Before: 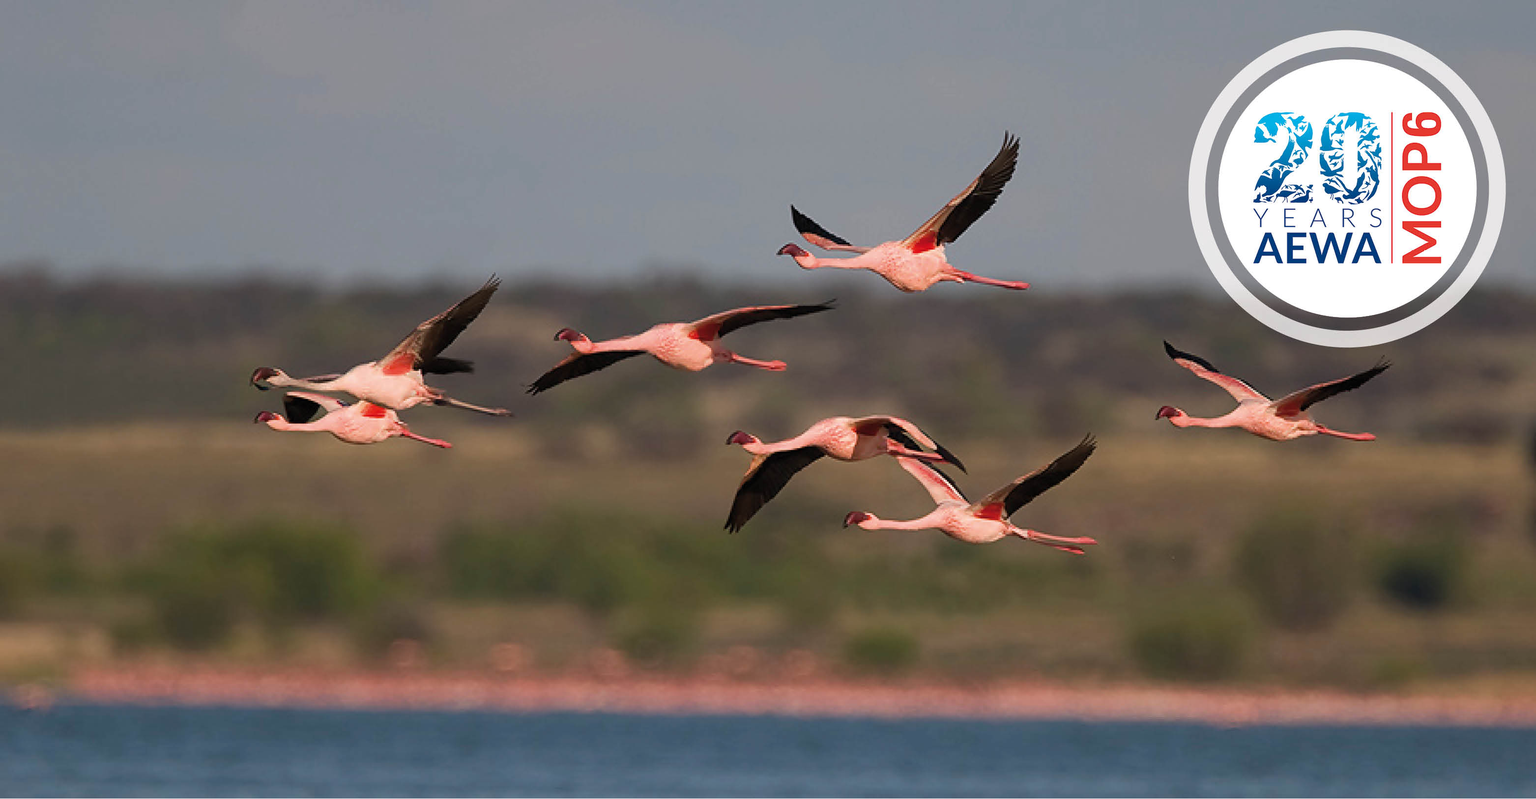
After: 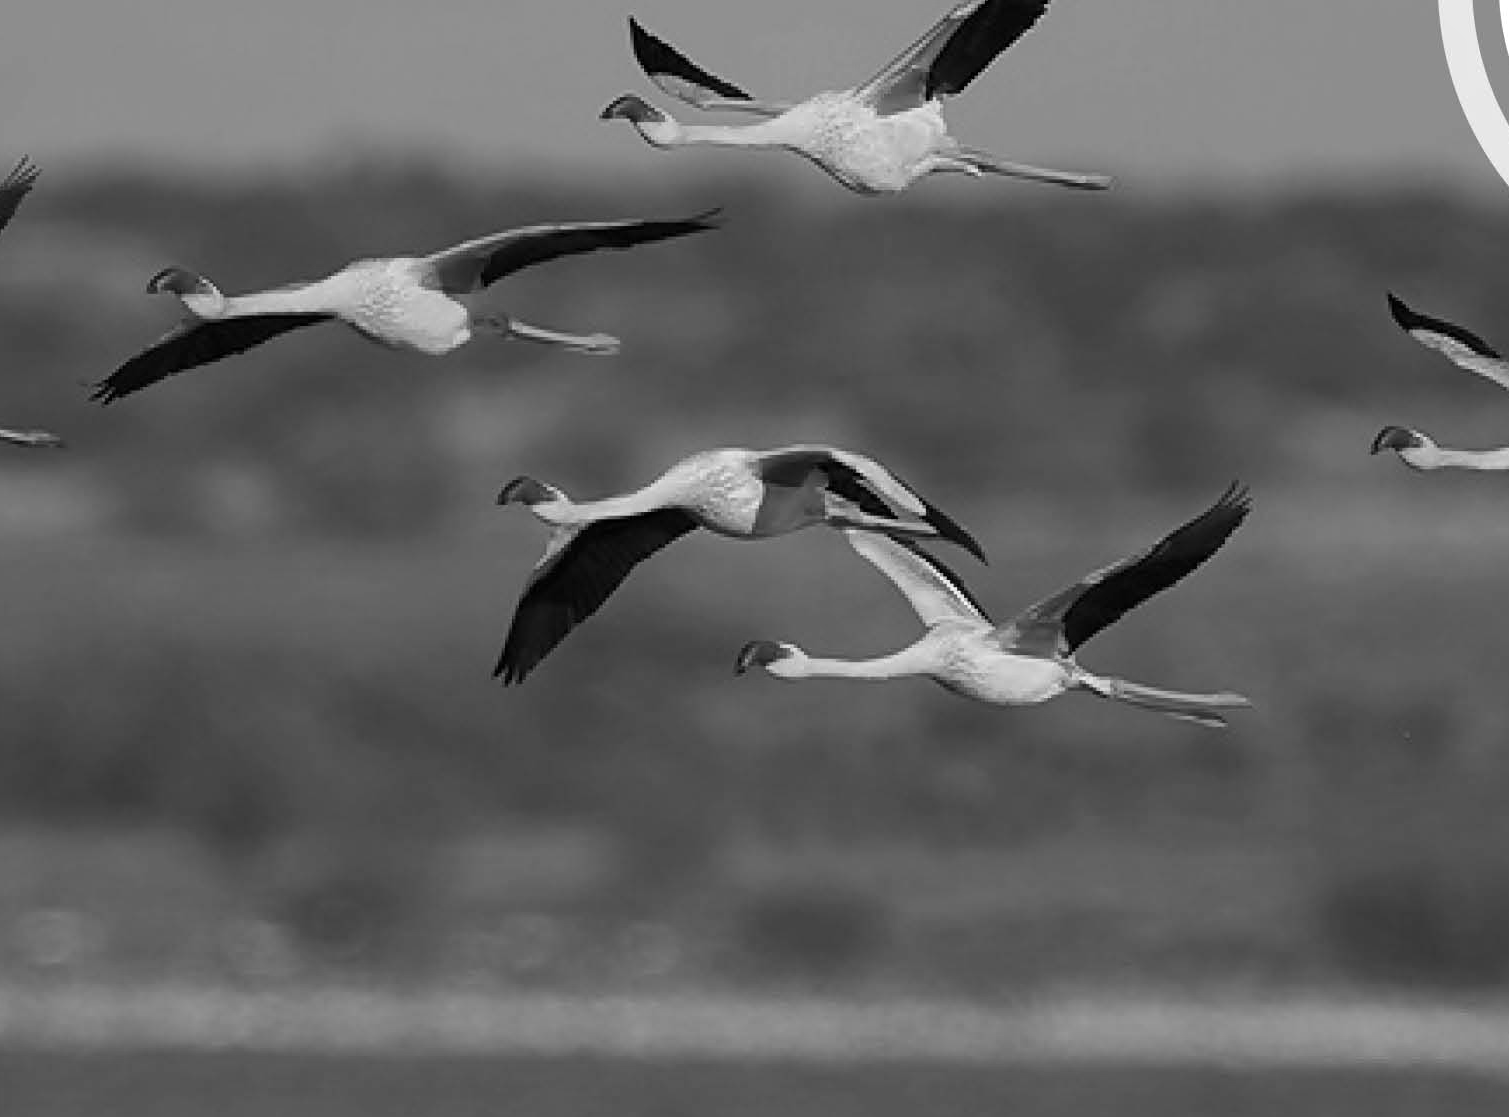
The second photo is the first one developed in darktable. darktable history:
crop: left 31.379%, top 24.658%, right 20.326%, bottom 6.628%
monochrome: on, module defaults
